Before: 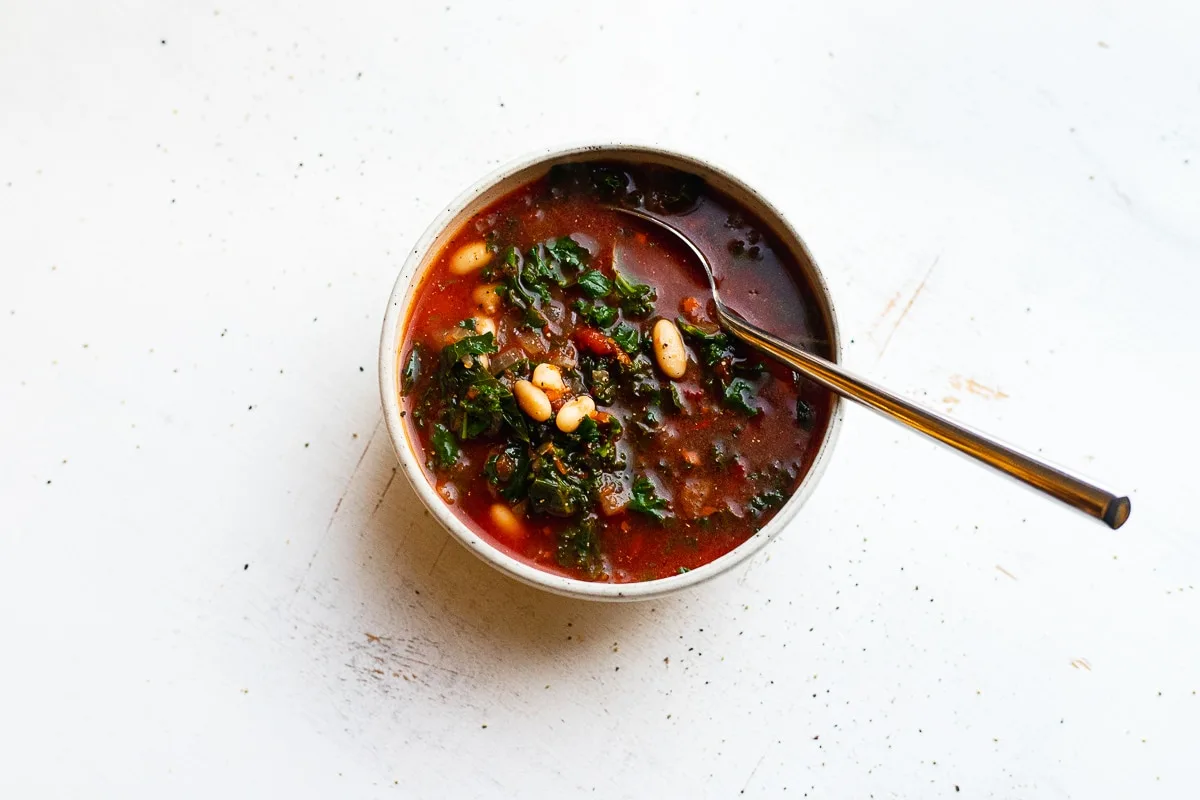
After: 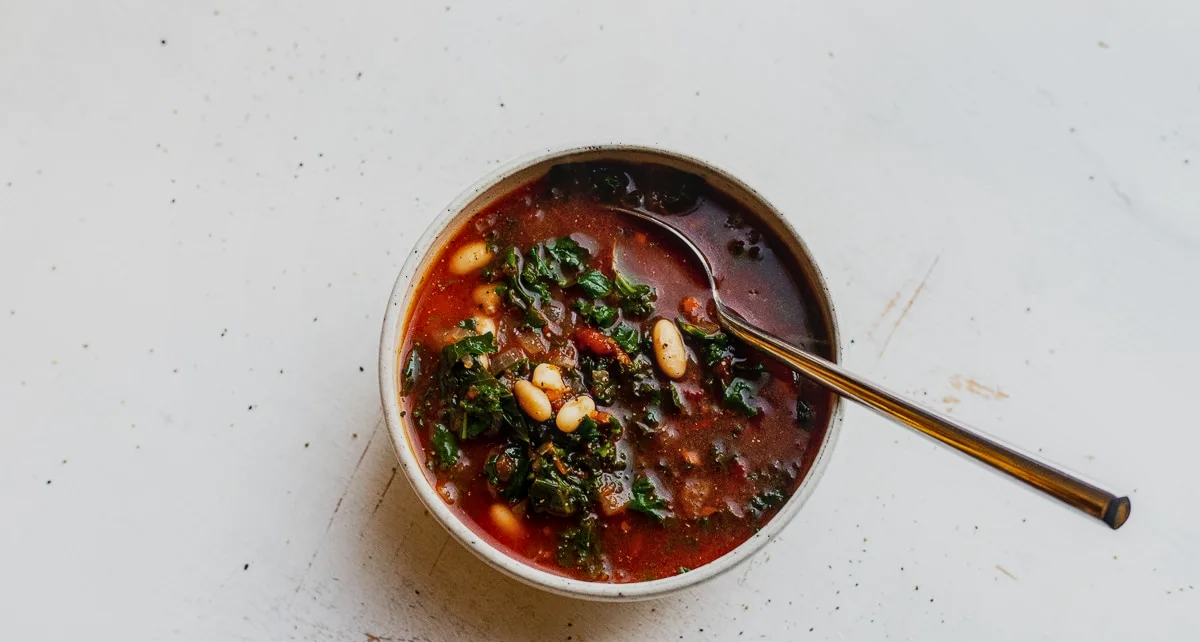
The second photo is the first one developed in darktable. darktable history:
local contrast: on, module defaults
crop: bottom 19.644%
exposure: exposure -0.462 EV, compensate highlight preservation false
